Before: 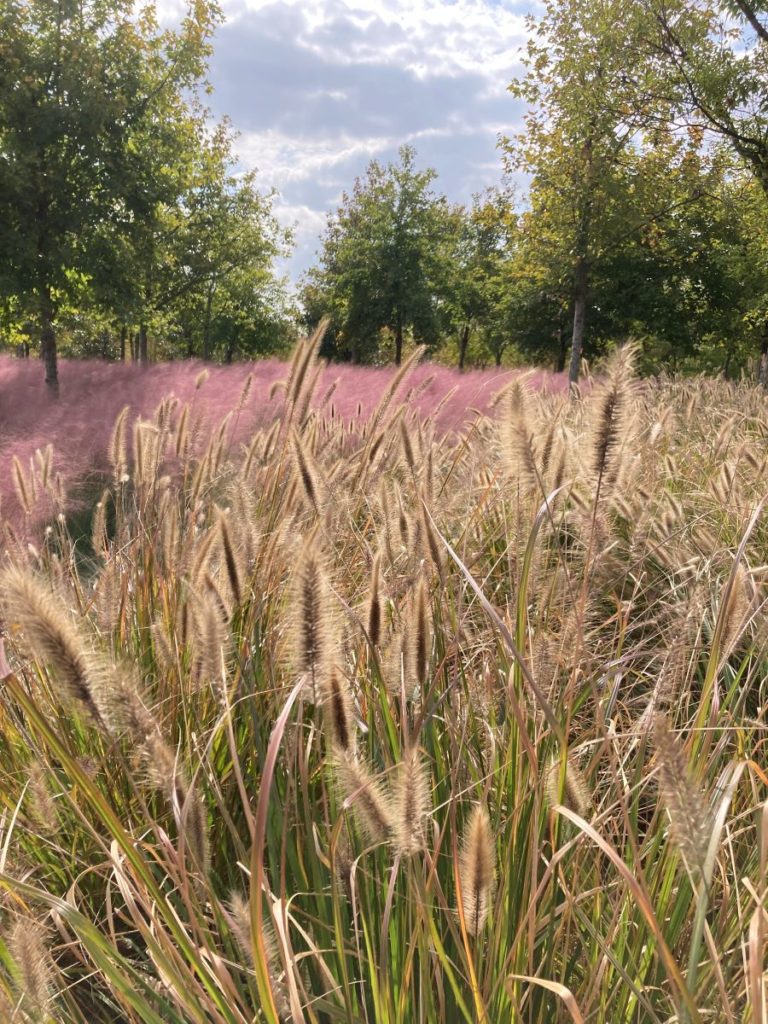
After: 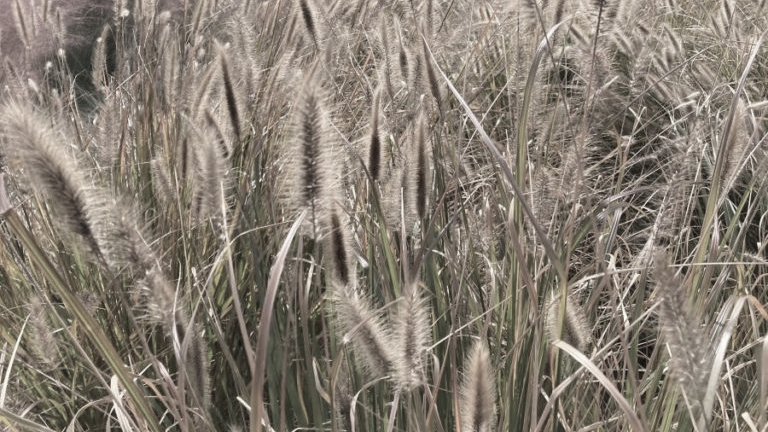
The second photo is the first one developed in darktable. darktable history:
color correction: highlights b* -0.028, saturation 0.316
crop: top 45.503%, bottom 12.275%
